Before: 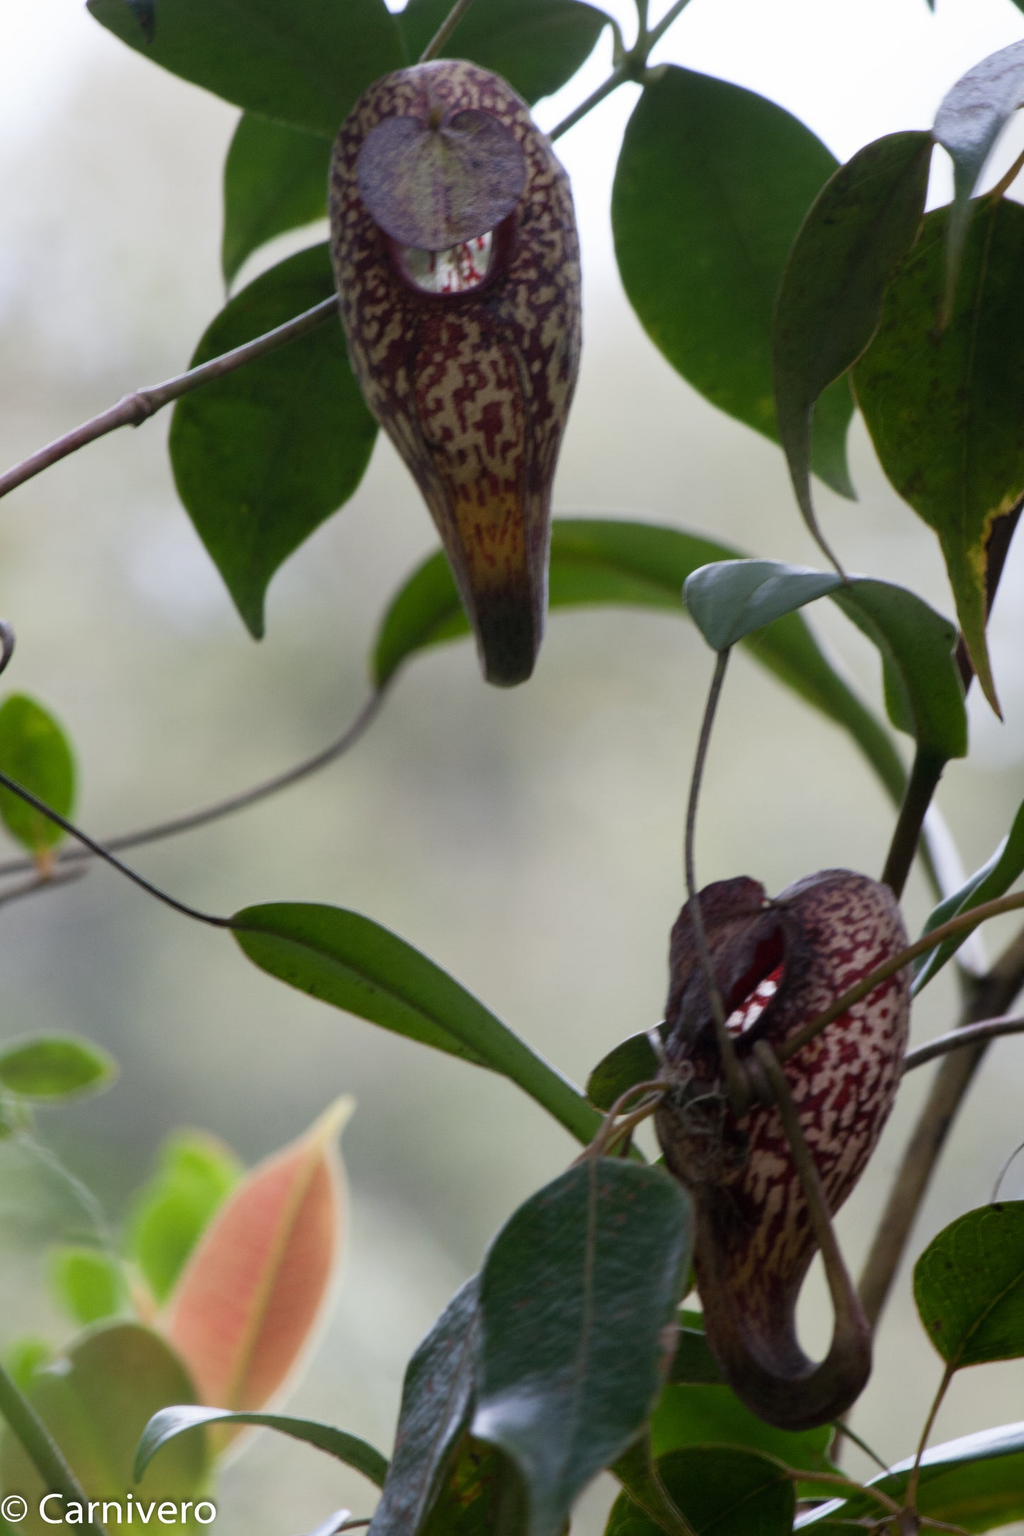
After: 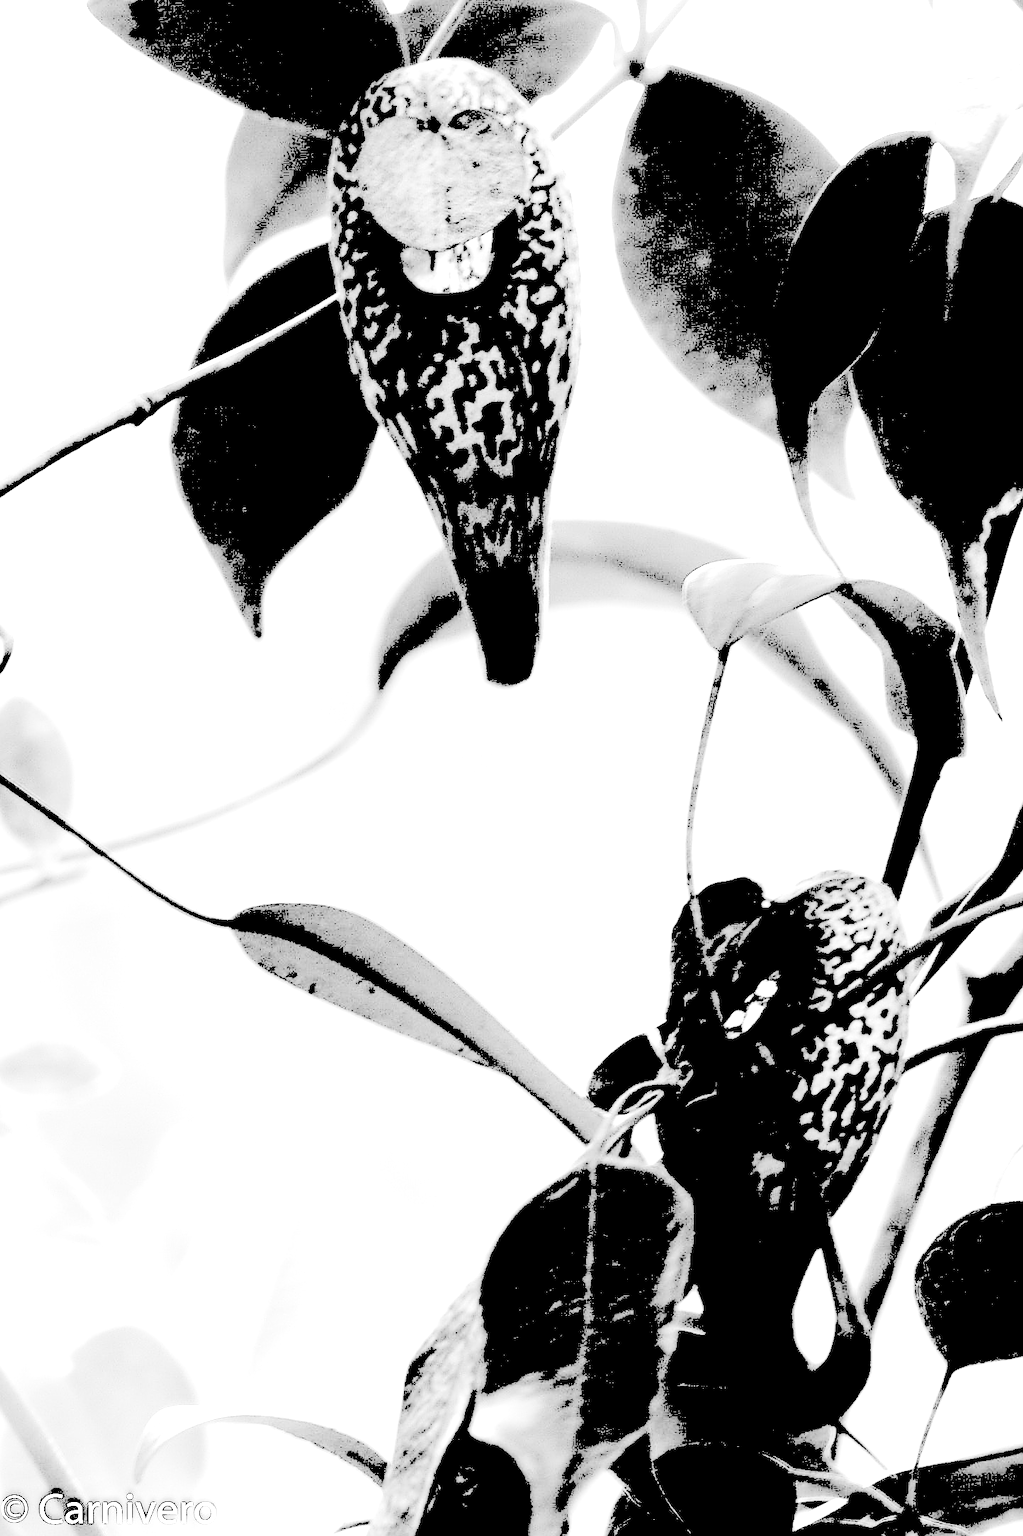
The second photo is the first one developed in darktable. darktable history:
monochrome: a 32, b 64, size 2.3
sharpen: radius 1.4, amount 1.25, threshold 0.7
levels: levels [0.246, 0.246, 0.506]
